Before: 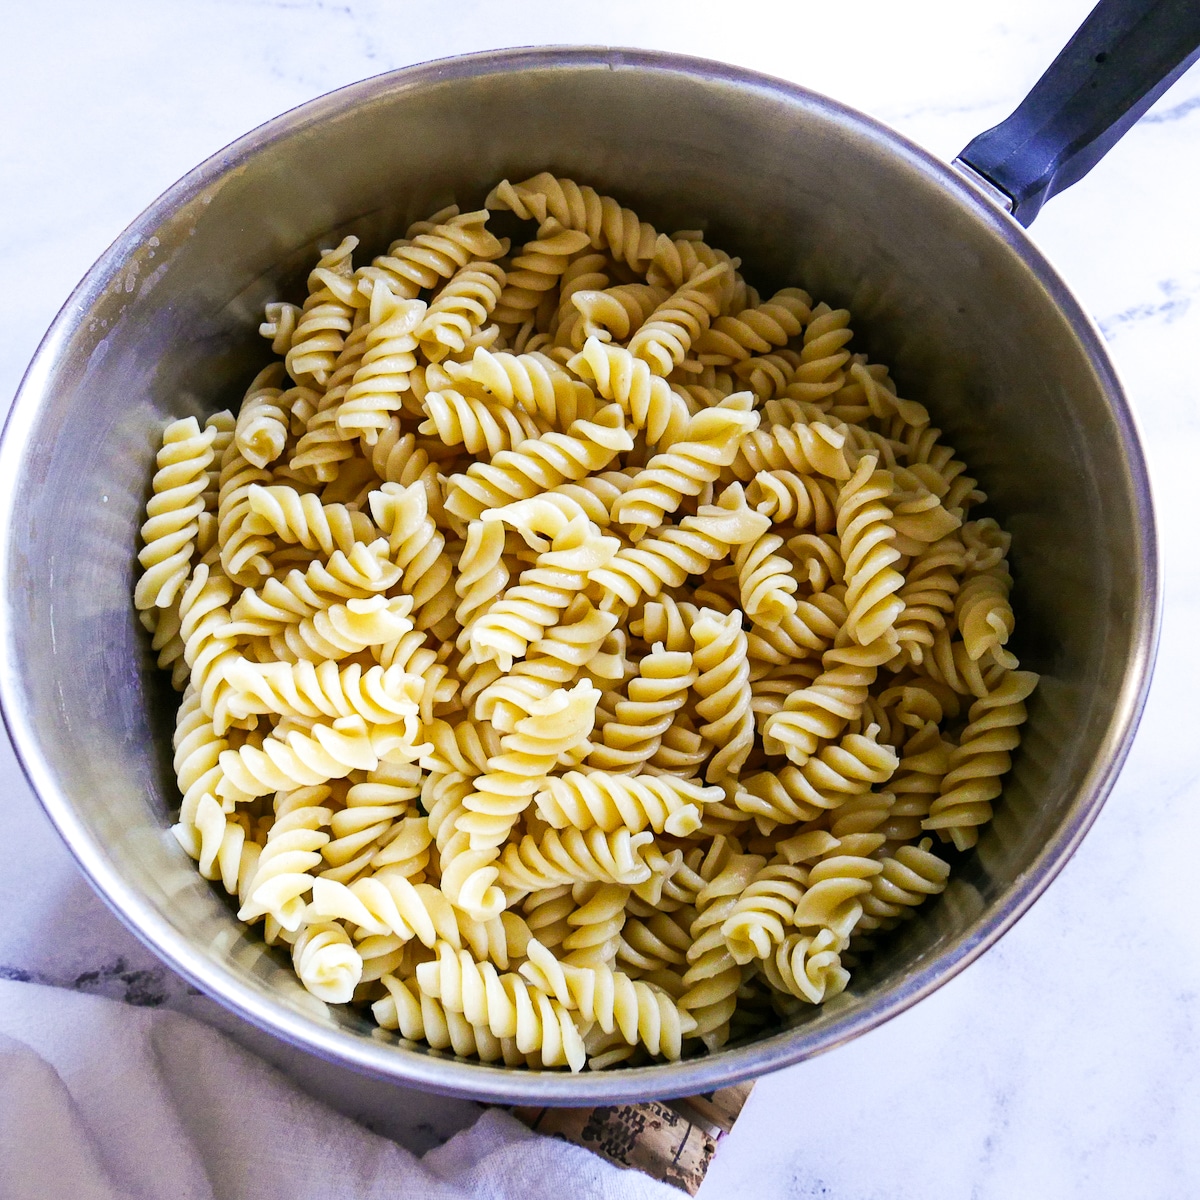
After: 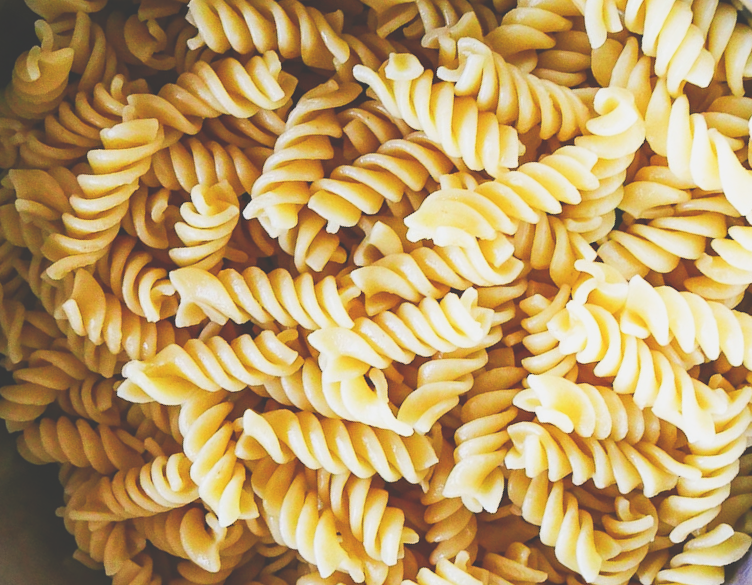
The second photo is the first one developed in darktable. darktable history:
color balance rgb: perceptual saturation grading › global saturation 0.58%, perceptual saturation grading › highlights -15.476%, perceptual saturation grading › shadows 24.262%, contrast -29.409%
base curve: curves: ch0 [(0, 0.036) (0.007, 0.037) (0.604, 0.887) (1, 1)], preserve colors none
crop and rotate: angle 147.76°, left 9.117%, top 15.676%, right 4.425%, bottom 17.065%
